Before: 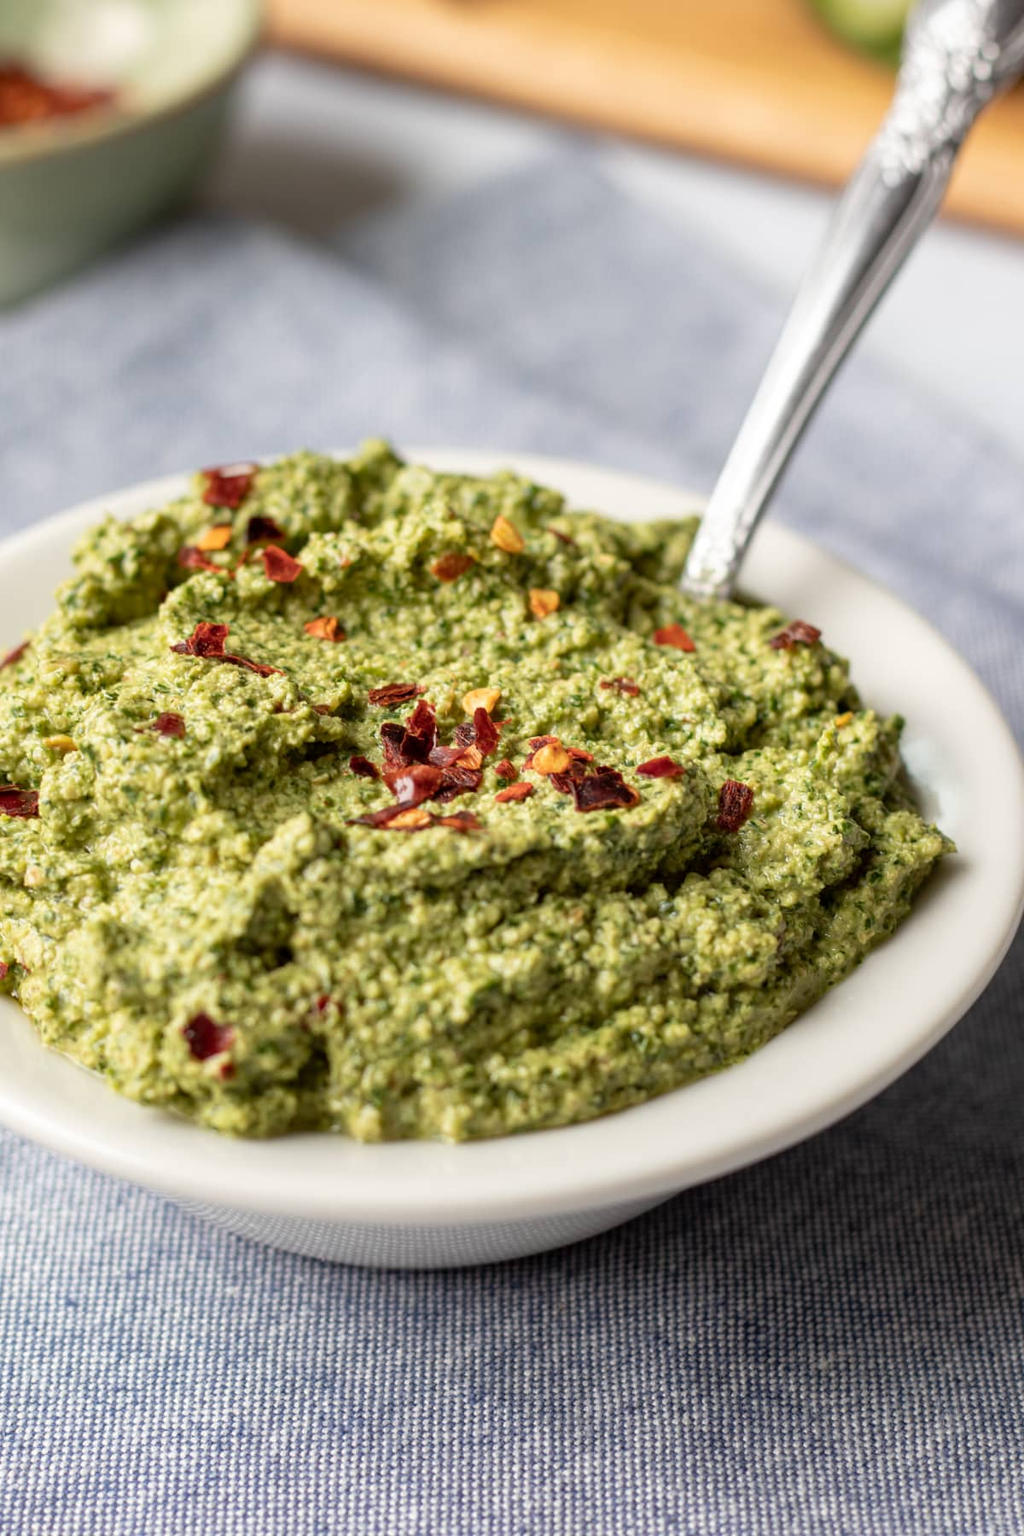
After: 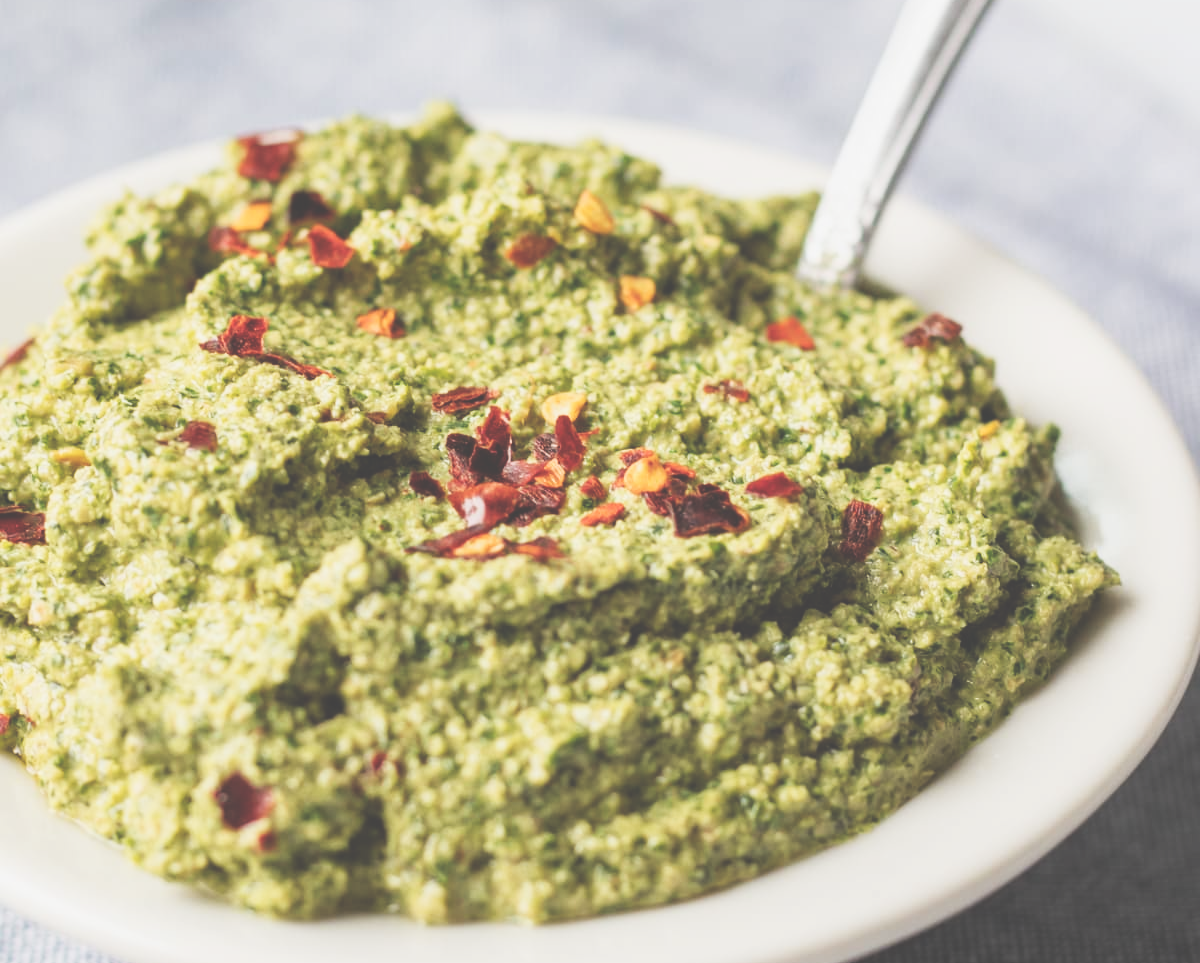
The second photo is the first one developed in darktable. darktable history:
tone curve: curves: ch0 [(0, 0) (0.003, 0.072) (0.011, 0.077) (0.025, 0.082) (0.044, 0.094) (0.069, 0.106) (0.1, 0.125) (0.136, 0.145) (0.177, 0.173) (0.224, 0.216) (0.277, 0.281) (0.335, 0.356) (0.399, 0.436) (0.468, 0.53) (0.543, 0.629) (0.623, 0.724) (0.709, 0.808) (0.801, 0.88) (0.898, 0.941) (1, 1)], preserve colors none
exposure: black level correction -0.062, exposure -0.05 EV, compensate highlight preservation false
filmic rgb: black relative exposure -9.5 EV, white relative exposure 3.02 EV, hardness 6.12
crop and rotate: top 23.043%, bottom 23.437%
